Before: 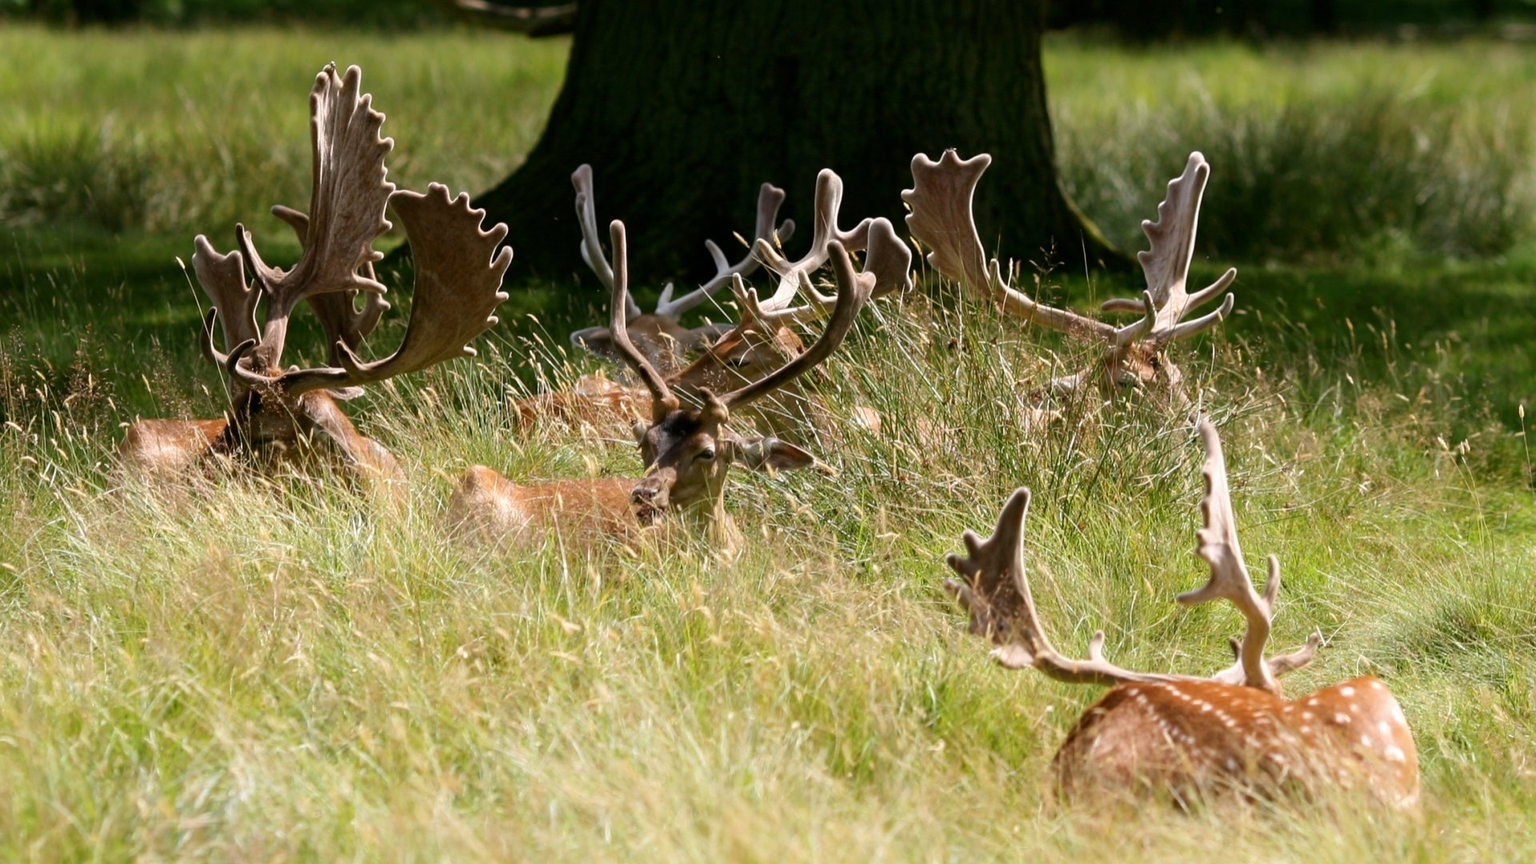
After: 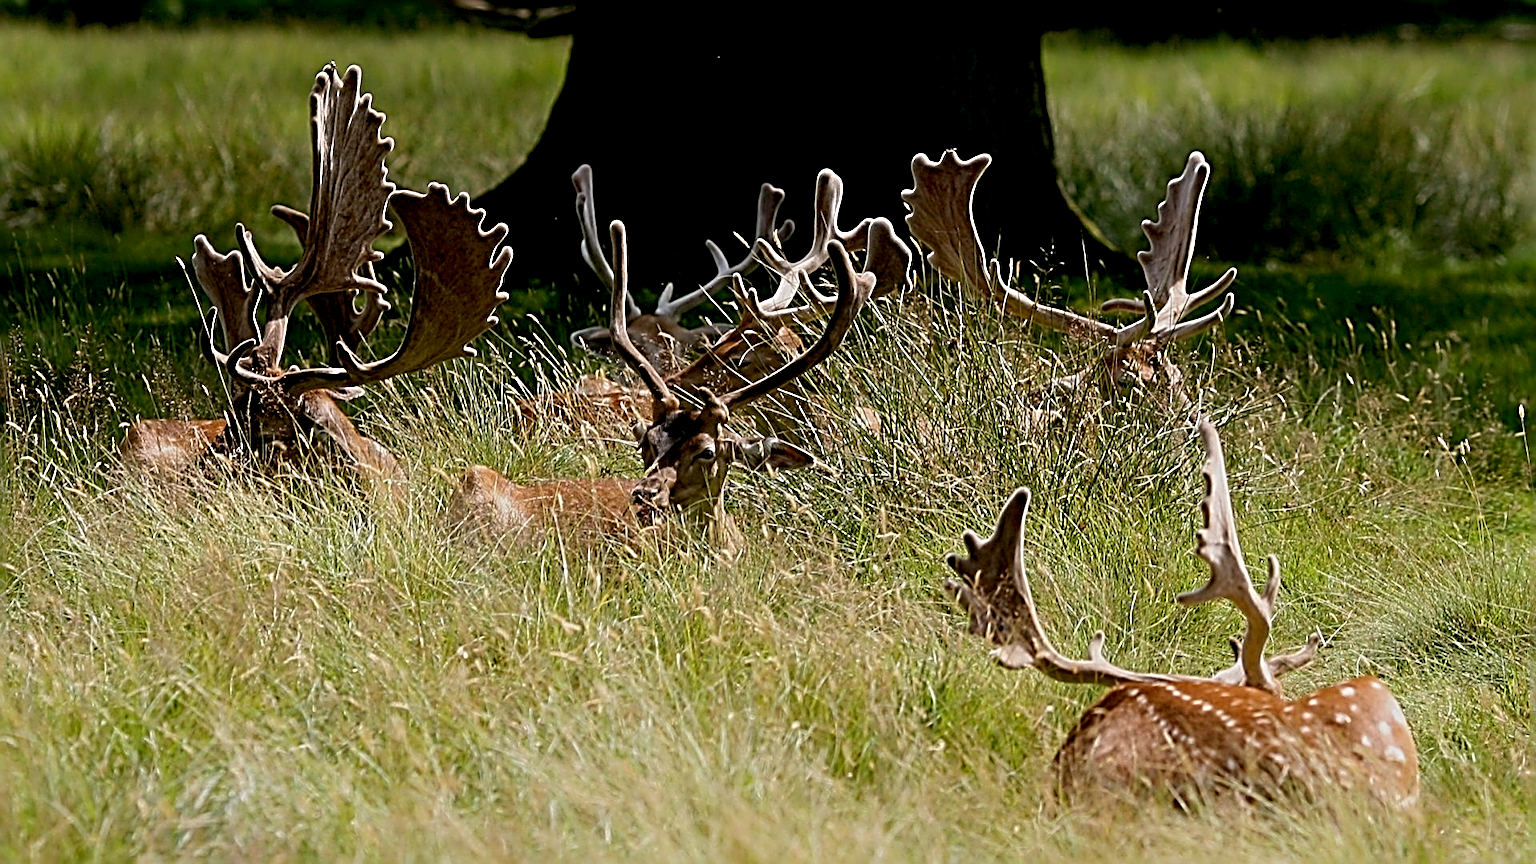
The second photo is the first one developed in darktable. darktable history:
exposure: black level correction 0.011, exposure -0.48 EV, compensate highlight preservation false
sharpen: radius 3.178, amount 1.719
